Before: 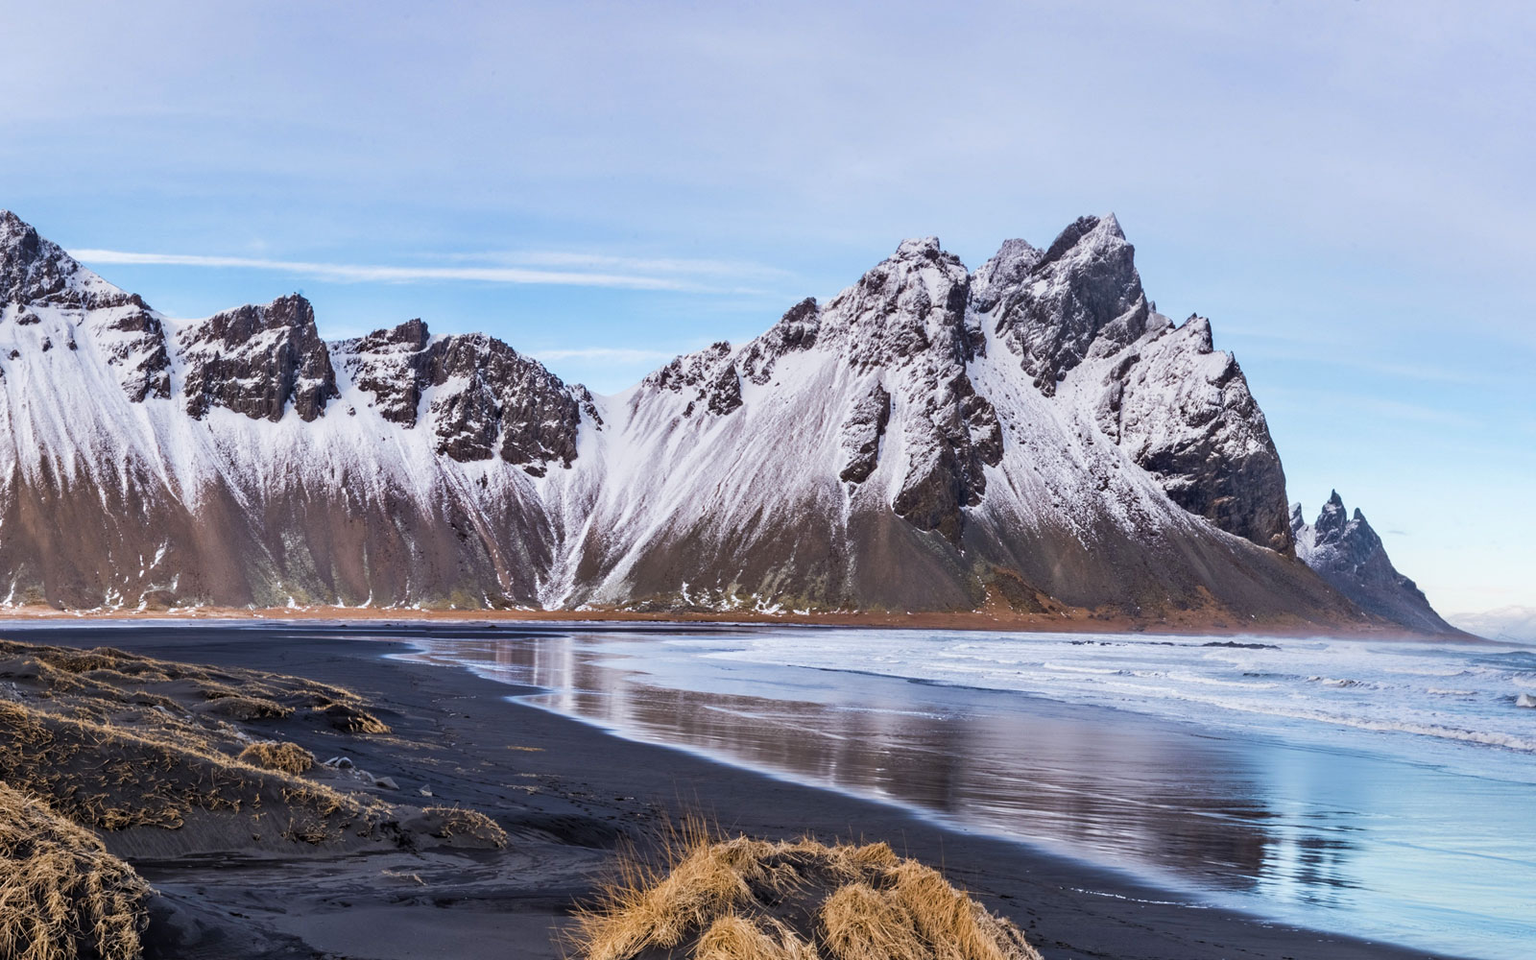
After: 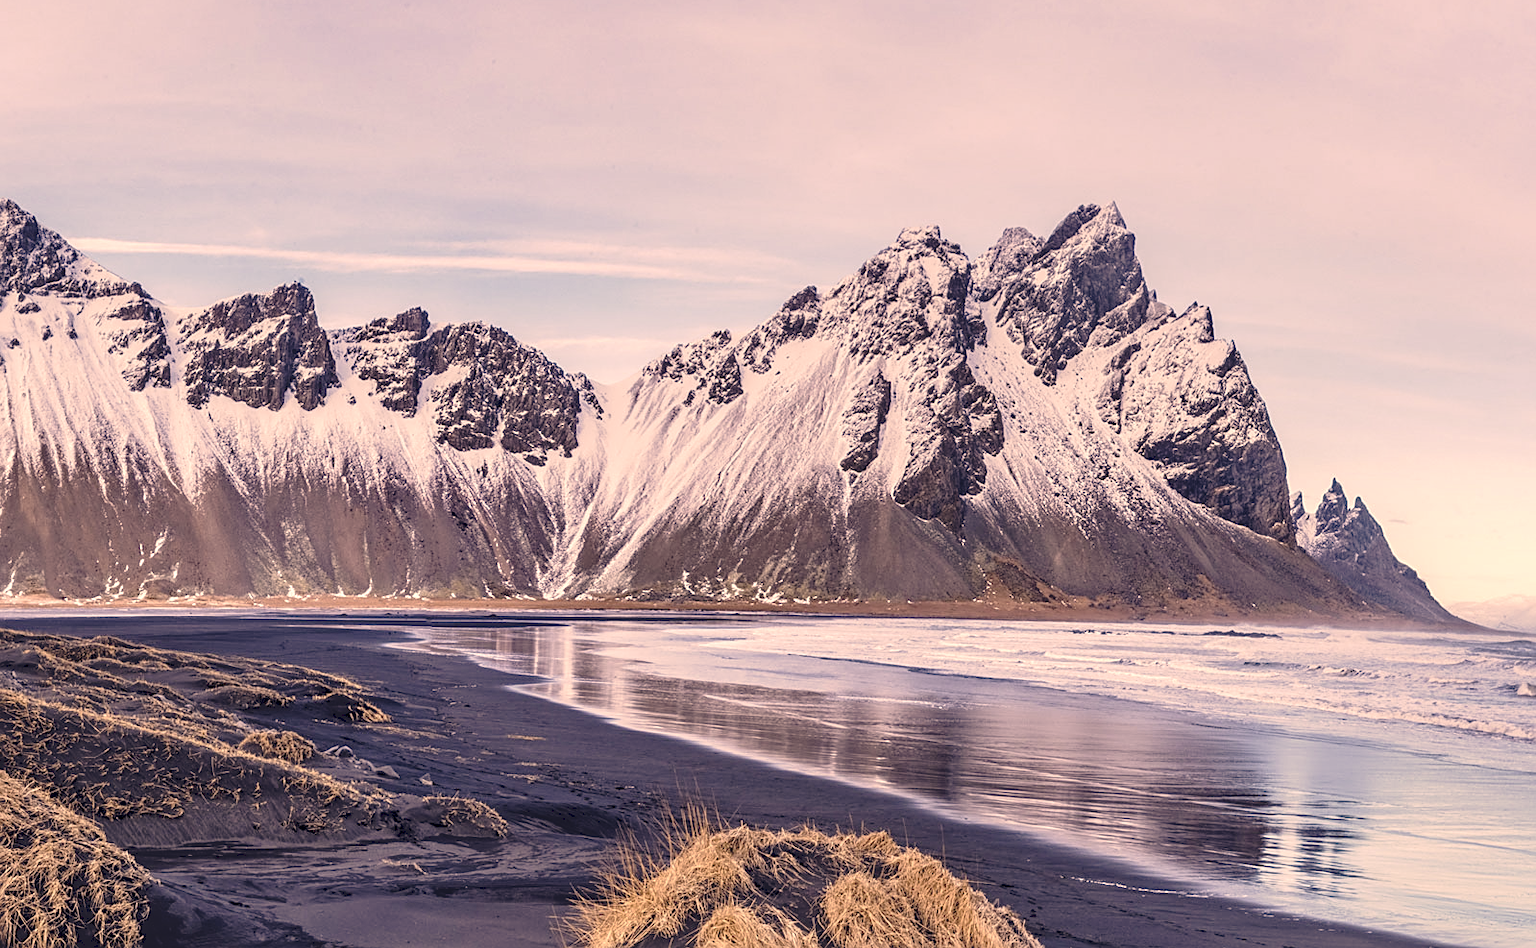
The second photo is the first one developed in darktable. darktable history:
local contrast: detail 130%
tone curve: curves: ch0 [(0, 0) (0.003, 0.128) (0.011, 0.133) (0.025, 0.133) (0.044, 0.141) (0.069, 0.152) (0.1, 0.169) (0.136, 0.201) (0.177, 0.239) (0.224, 0.294) (0.277, 0.358) (0.335, 0.428) (0.399, 0.488) (0.468, 0.55) (0.543, 0.611) (0.623, 0.678) (0.709, 0.755) (0.801, 0.843) (0.898, 0.91) (1, 1)], preserve colors none
color correction: highlights a* 19.68, highlights b* 28.23, shadows a* 3.49, shadows b* -17.37, saturation 0.721
sharpen: on, module defaults
crop: top 1.298%, right 0.003%
